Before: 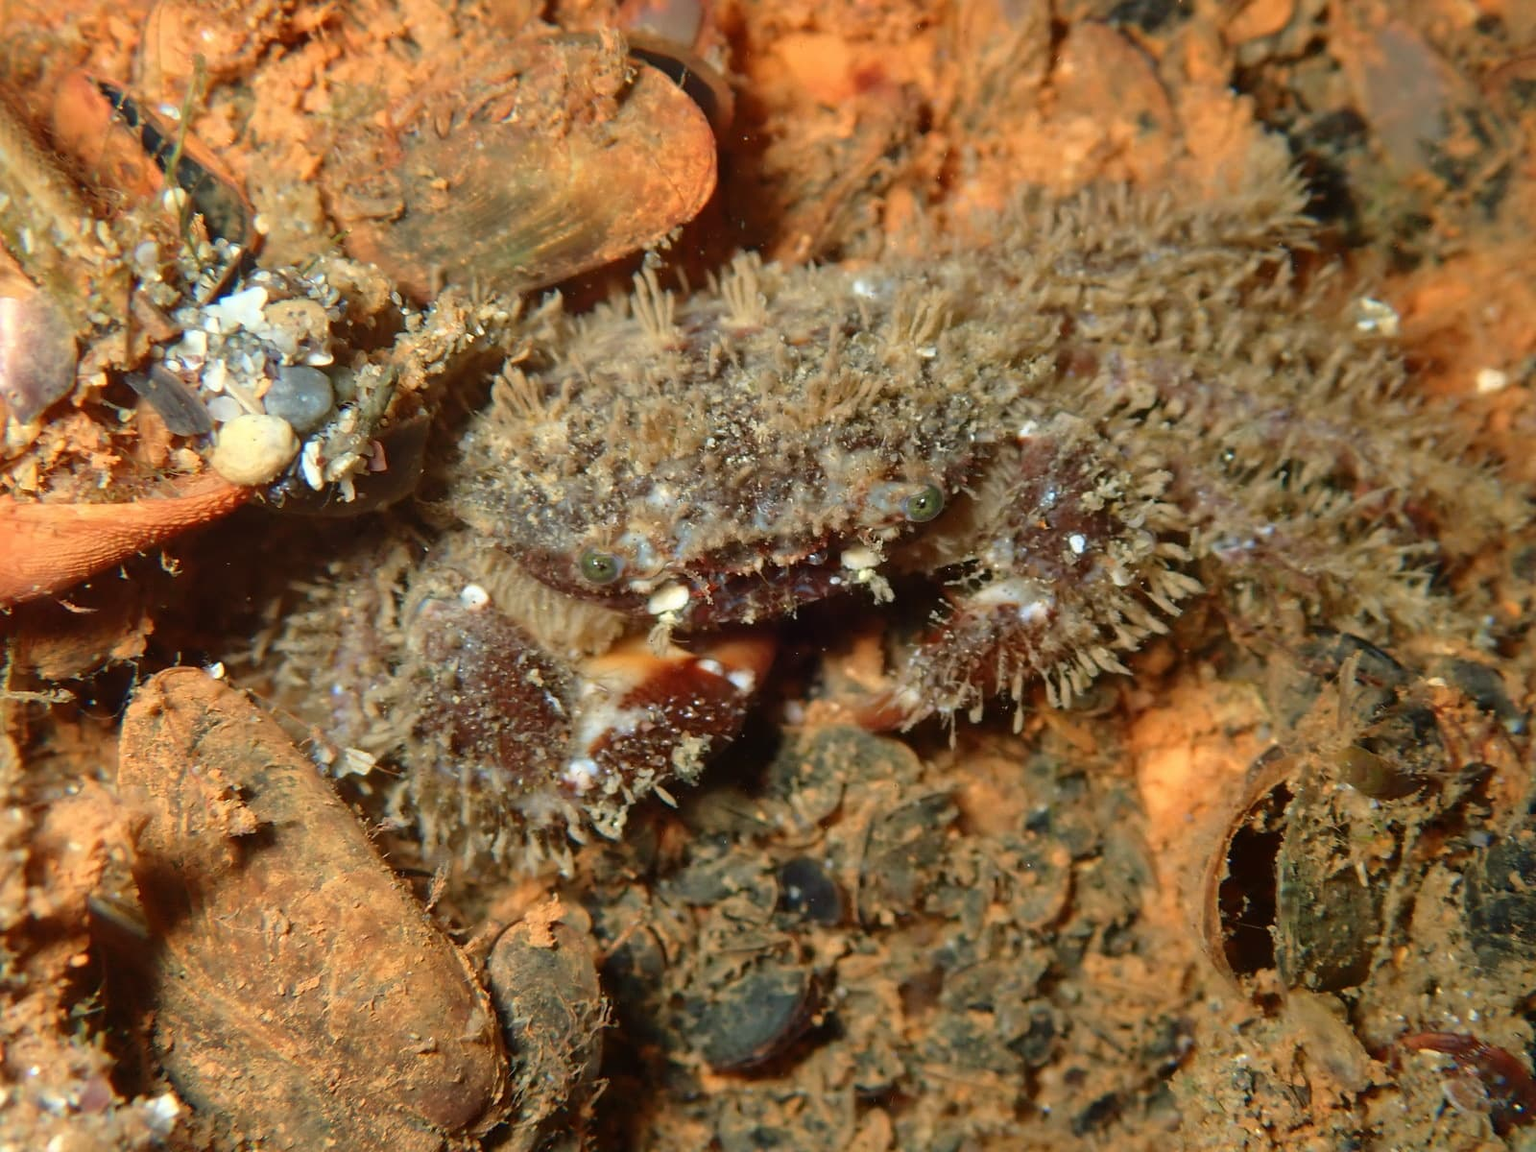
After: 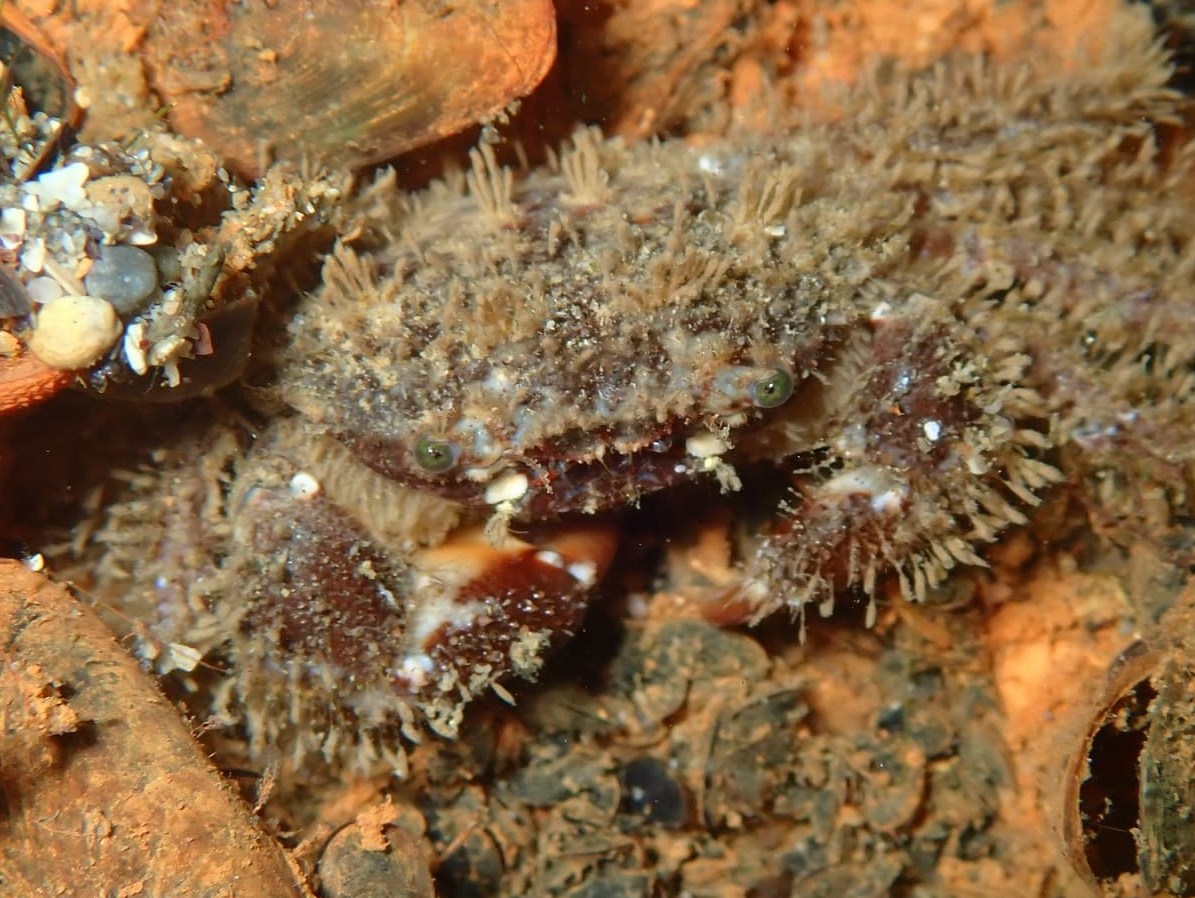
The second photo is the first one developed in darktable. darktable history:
crop and rotate: left 11.888%, top 11.36%, right 13.366%, bottom 13.774%
